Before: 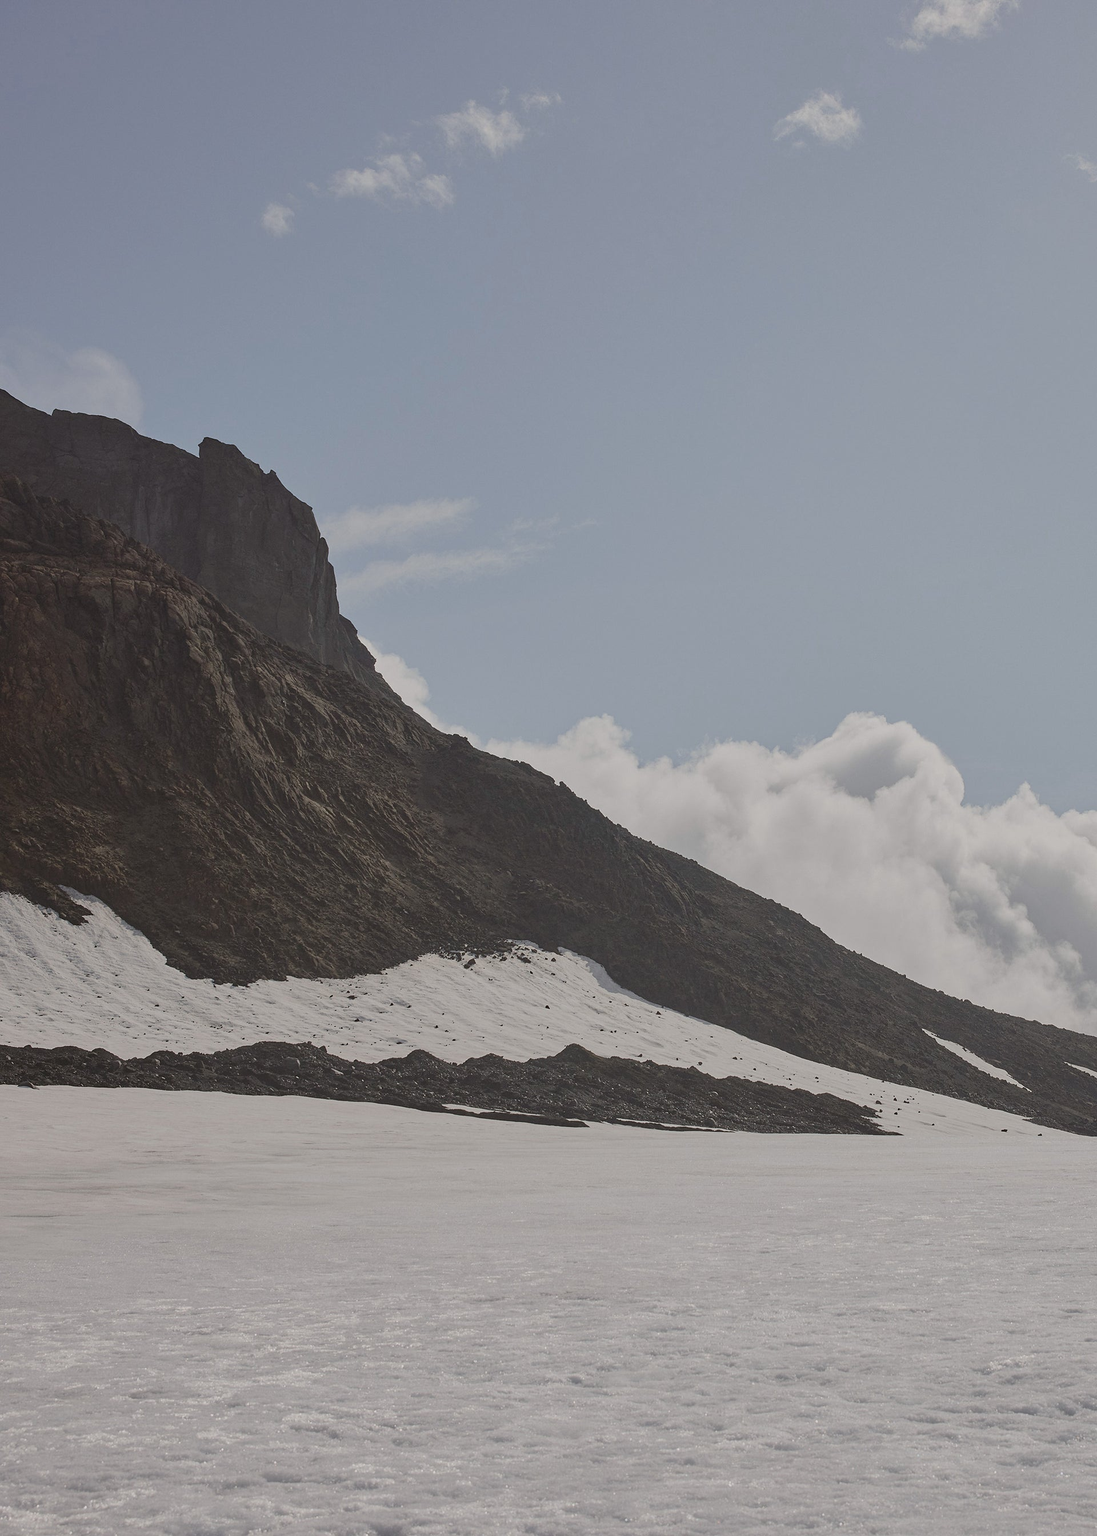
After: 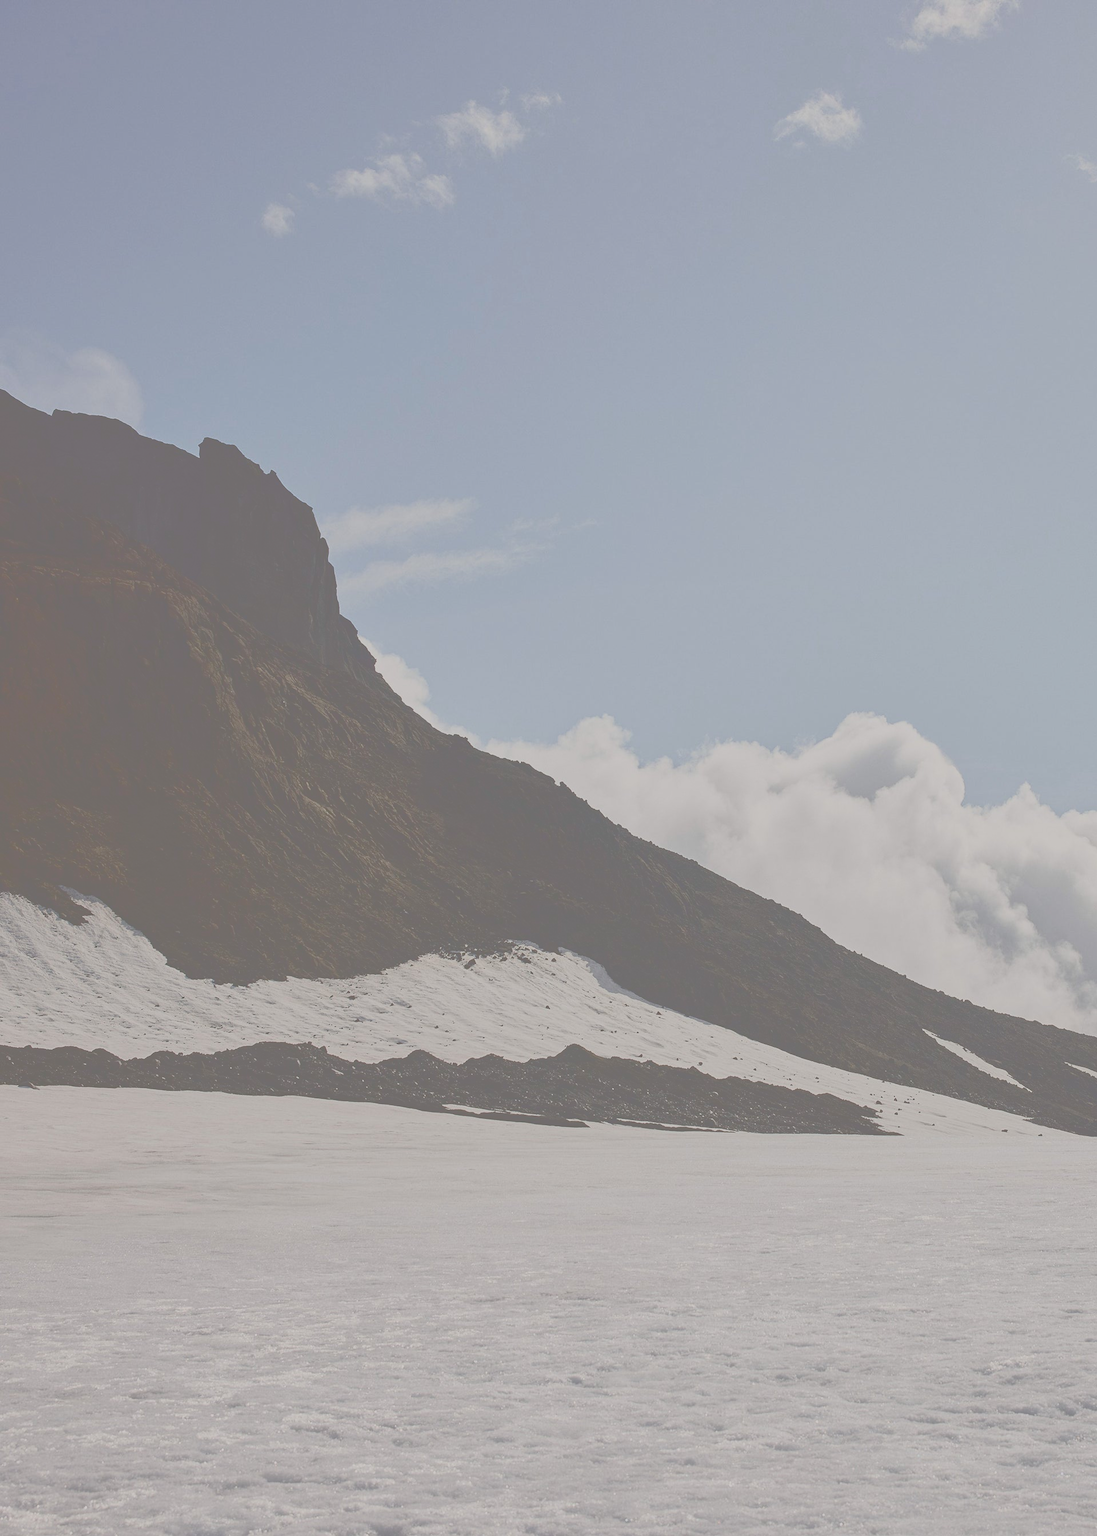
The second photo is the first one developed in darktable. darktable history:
tone curve: curves: ch0 [(0, 0) (0.003, 0.449) (0.011, 0.449) (0.025, 0.449) (0.044, 0.45) (0.069, 0.453) (0.1, 0.453) (0.136, 0.455) (0.177, 0.458) (0.224, 0.462) (0.277, 0.47) (0.335, 0.491) (0.399, 0.522) (0.468, 0.561) (0.543, 0.619) (0.623, 0.69) (0.709, 0.756) (0.801, 0.802) (0.898, 0.825) (1, 1)], color space Lab, independent channels, preserve colors none
